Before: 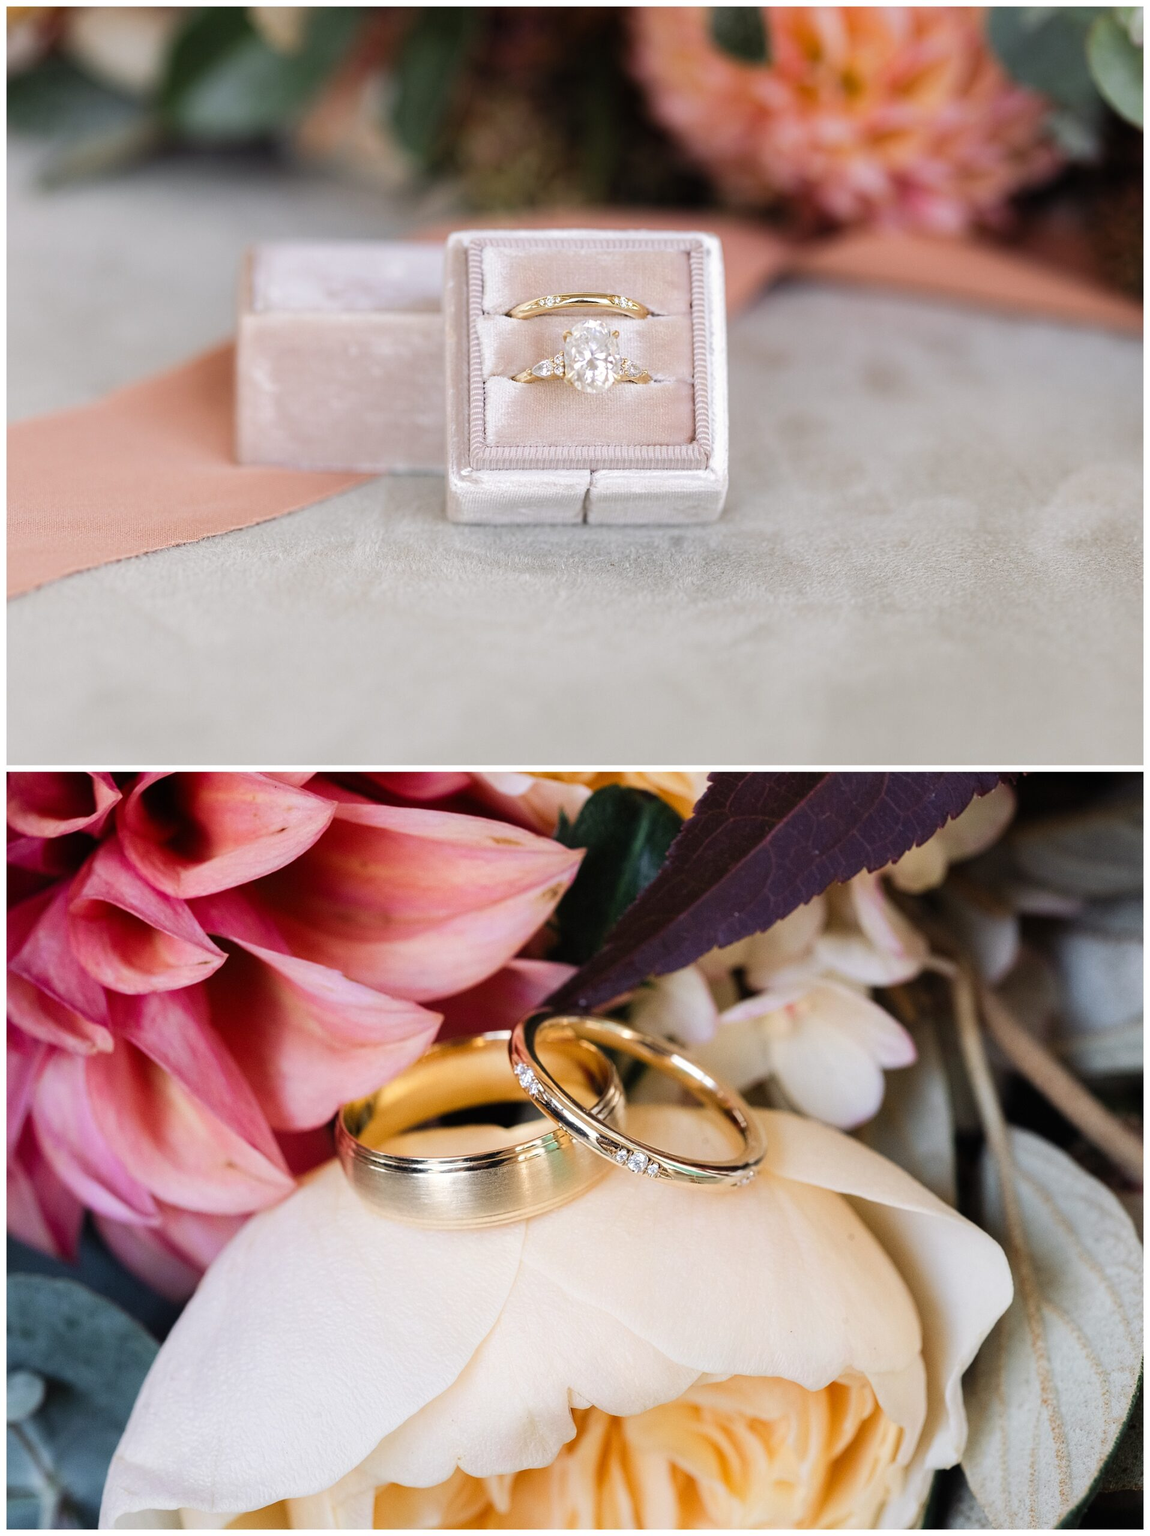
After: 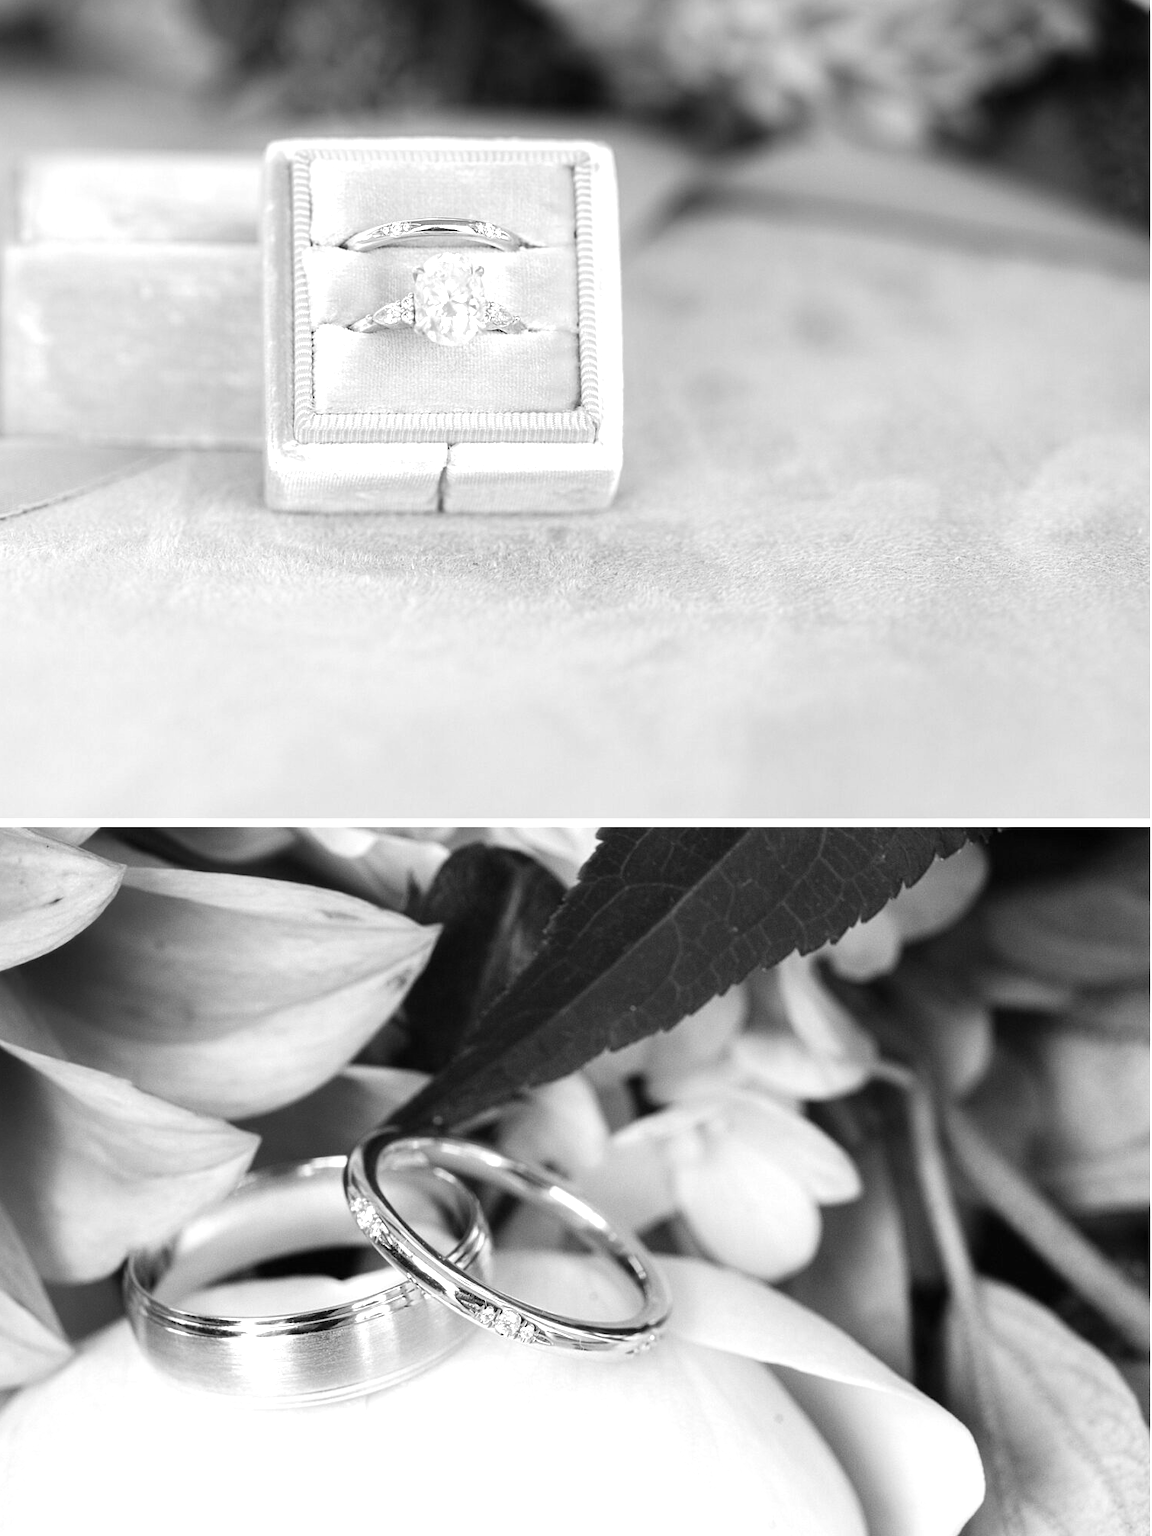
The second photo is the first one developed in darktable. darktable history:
crop and rotate: left 20.74%, top 7.912%, right 0.375%, bottom 13.378%
exposure: exposure 0.6 EV, compensate highlight preservation false
monochrome: on, module defaults
